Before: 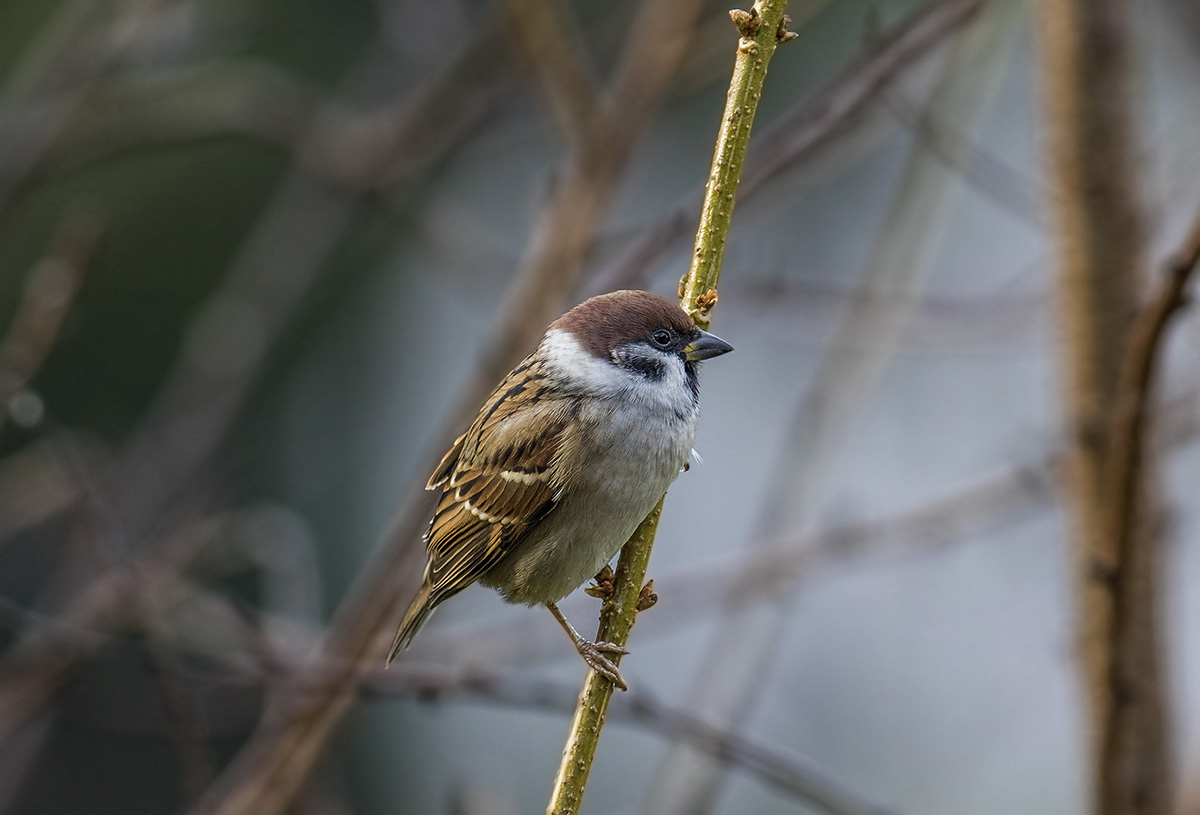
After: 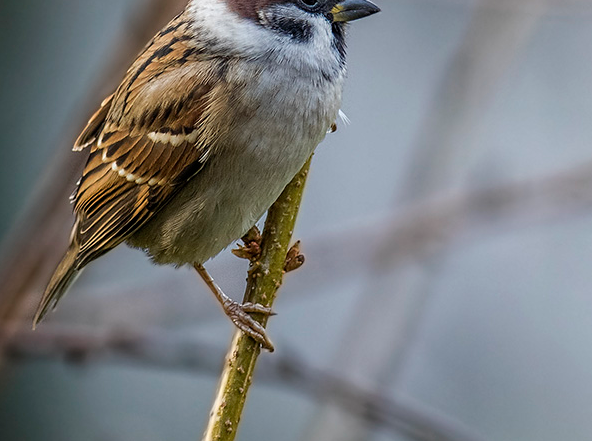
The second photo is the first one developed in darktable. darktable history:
crop: left 29.429%, top 41.685%, right 21.155%, bottom 3.461%
